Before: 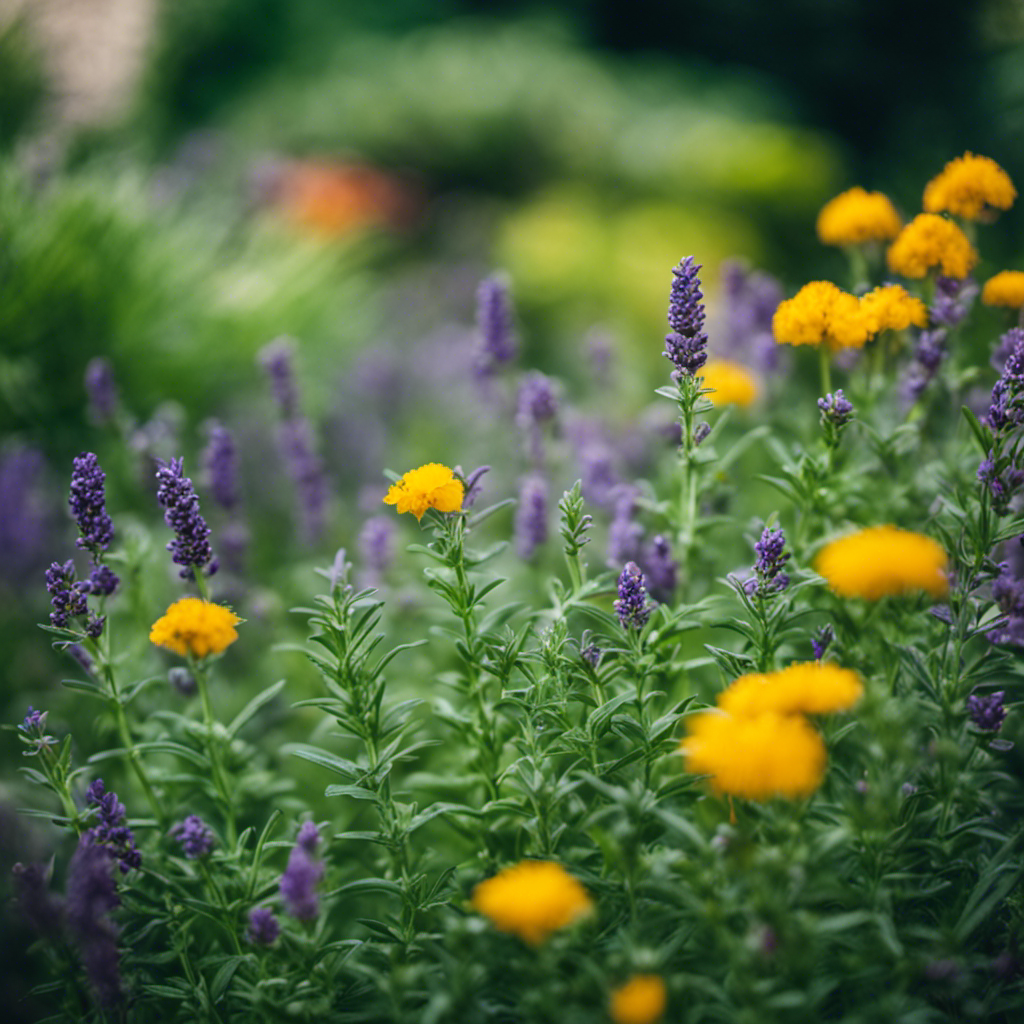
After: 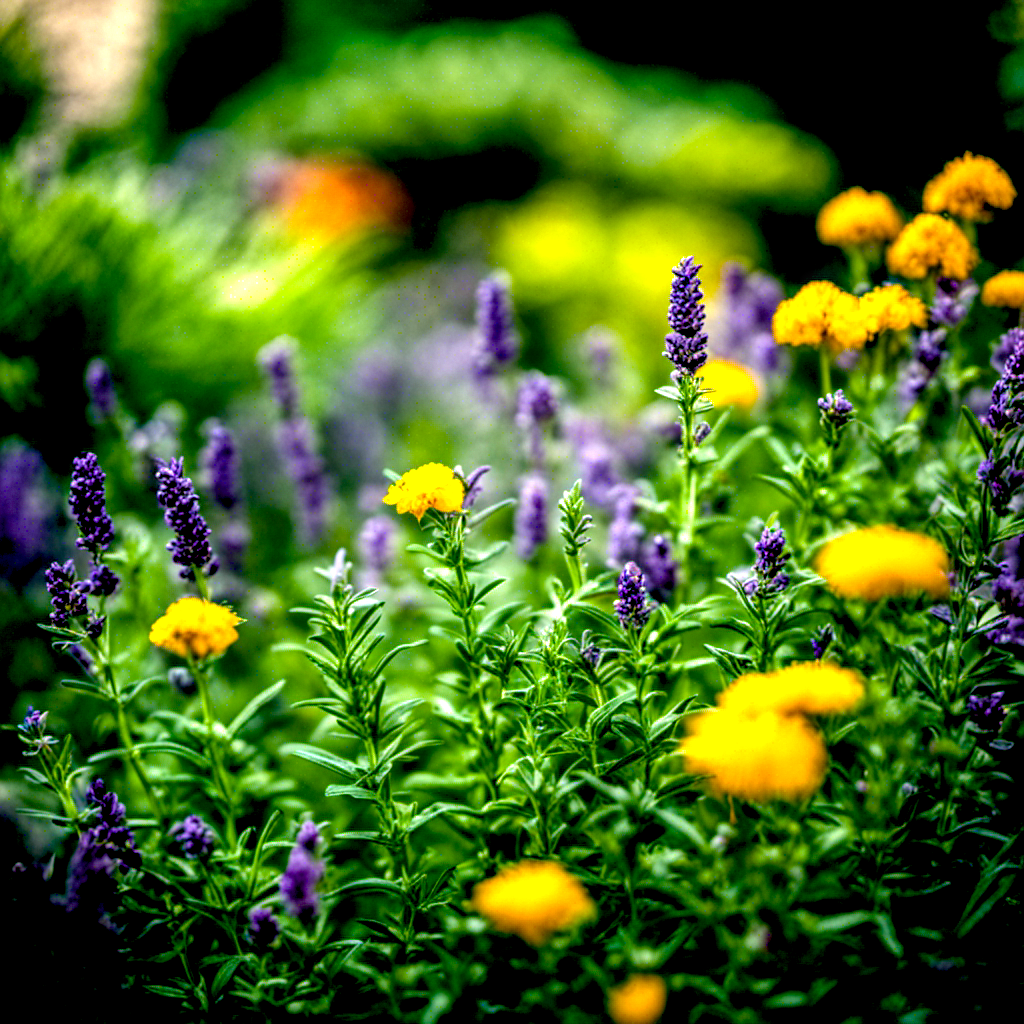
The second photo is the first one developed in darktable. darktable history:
exposure: black level correction 0.026, exposure 0.185 EV, compensate highlight preservation false
local contrast: highlights 22%, detail 150%
color balance rgb: highlights gain › luminance 6.563%, highlights gain › chroma 2.579%, highlights gain › hue 92.3°, global offset › luminance -0.874%, perceptual saturation grading › global saturation 30.852%, perceptual brilliance grading › global brilliance 17.795%, global vibrance 25.71%, contrast 6.234%
